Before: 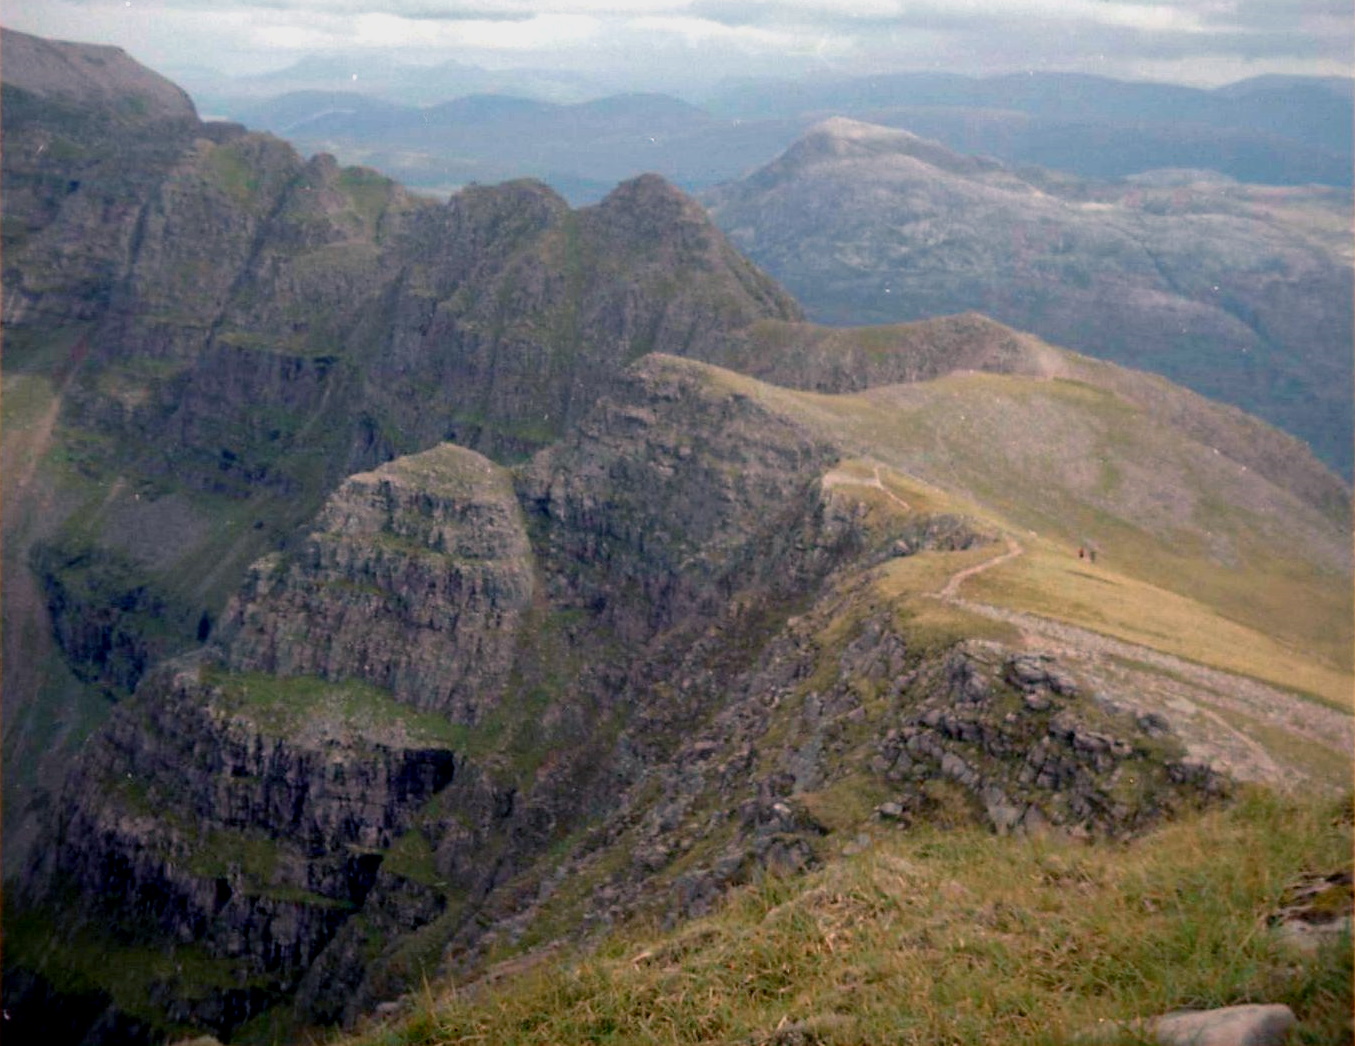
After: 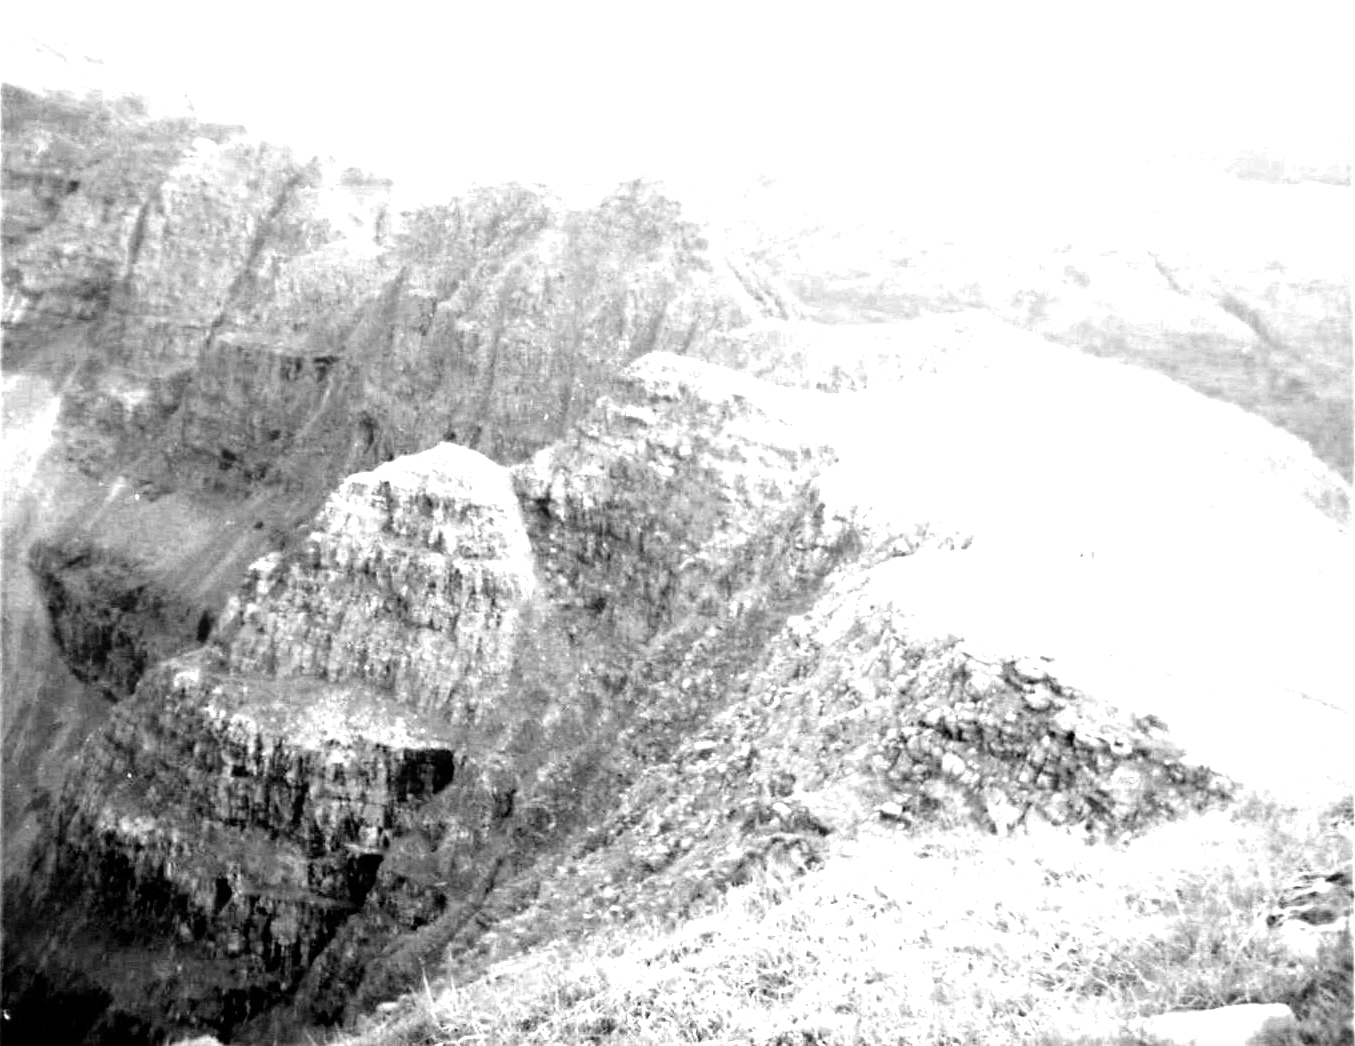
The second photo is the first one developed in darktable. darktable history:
white balance: red 4.26, blue 1.802
monochrome: a 32, b 64, size 2.3
